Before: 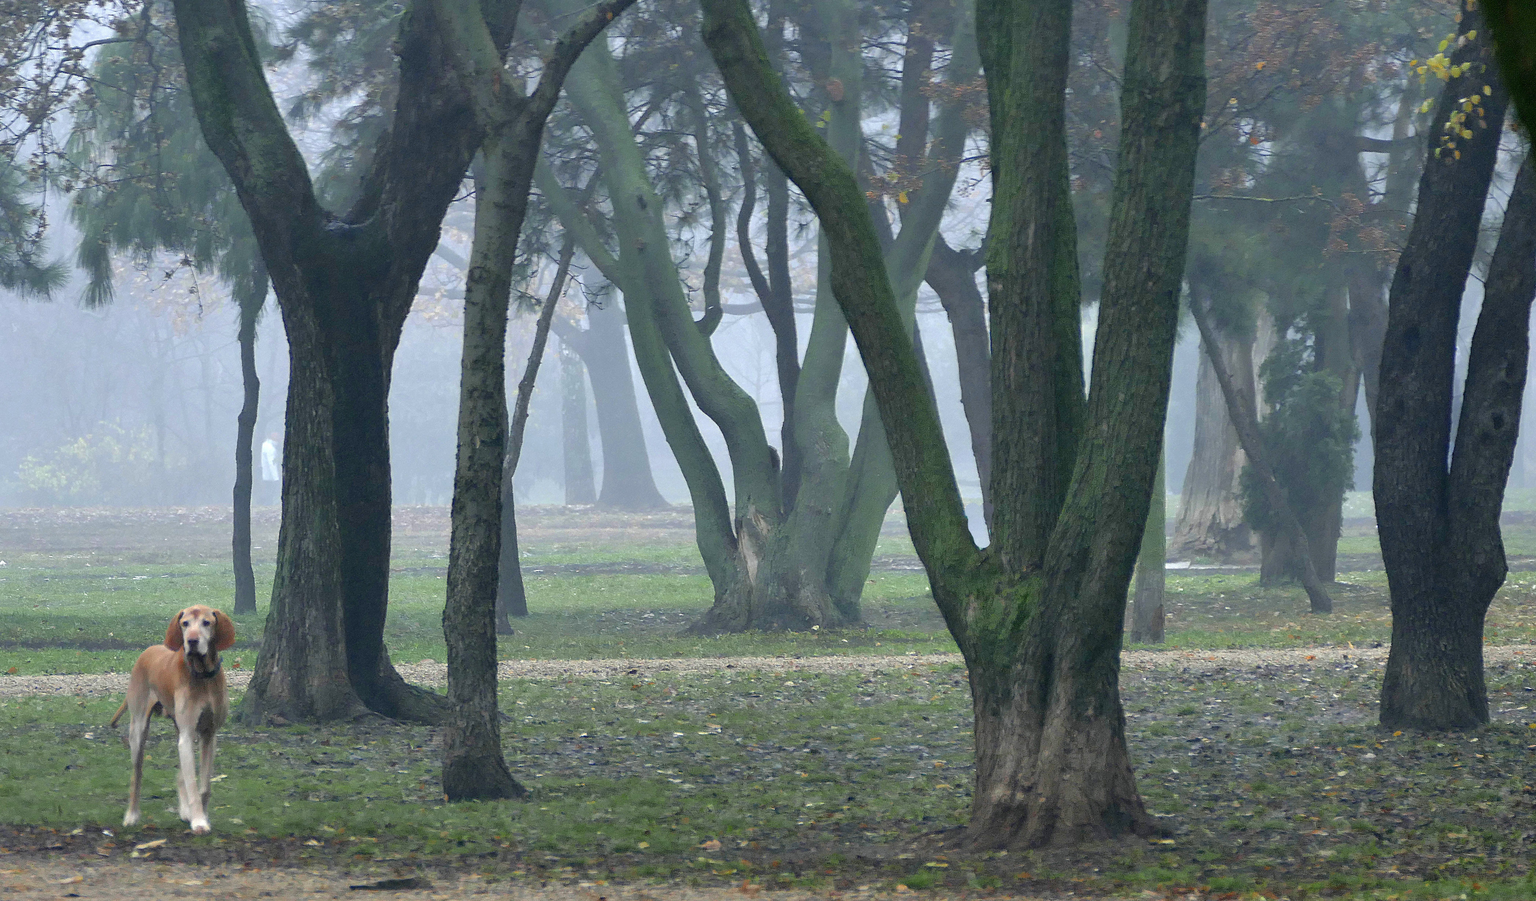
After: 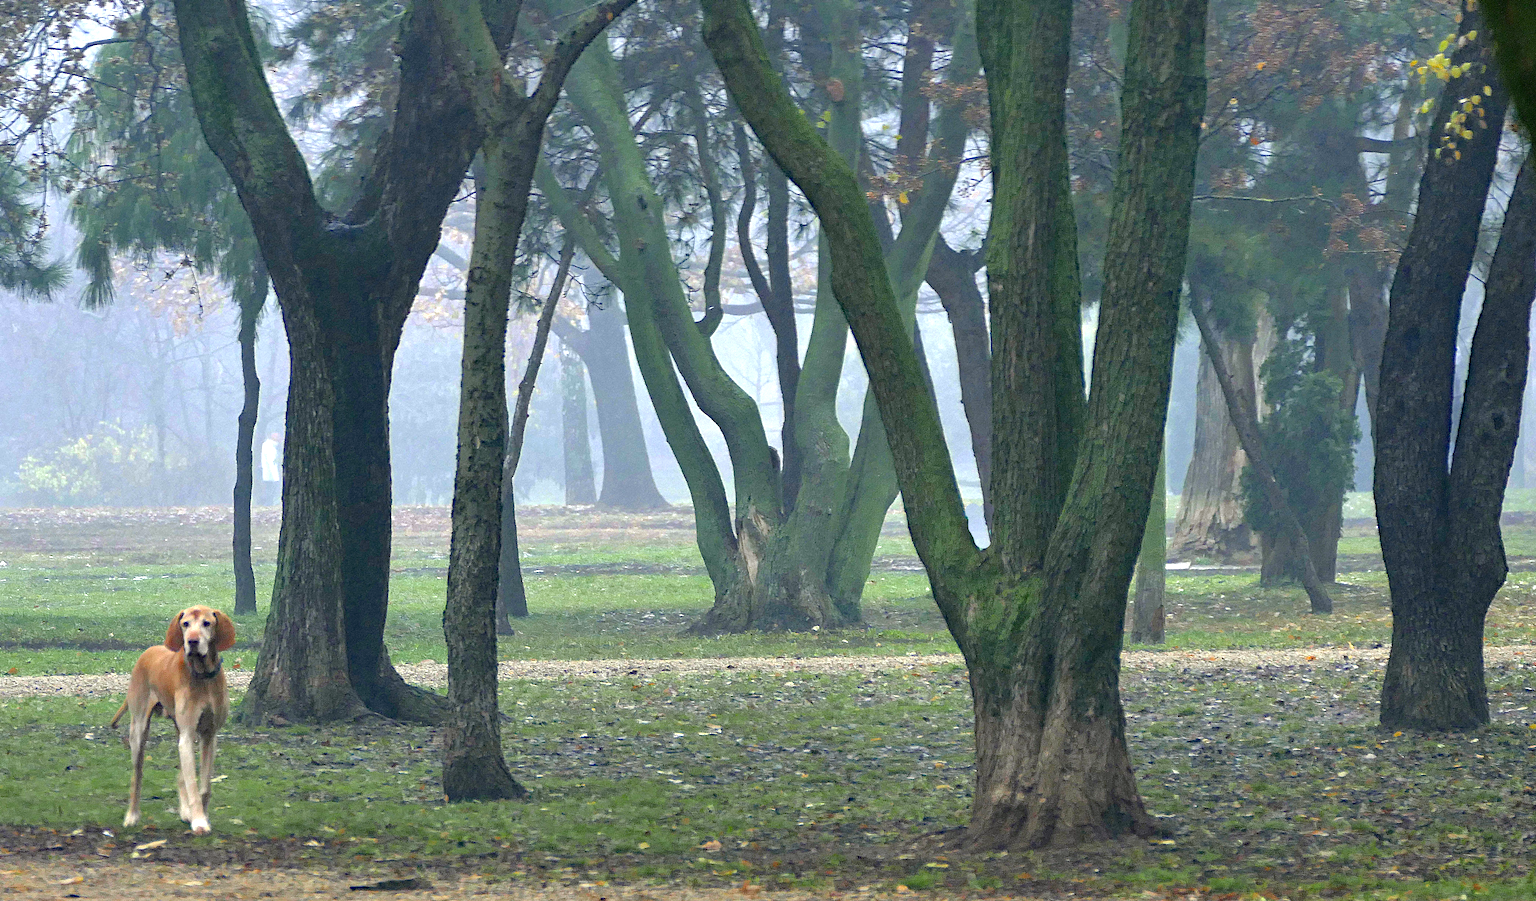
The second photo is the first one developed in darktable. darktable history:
exposure: exposure 0.646 EV, compensate highlight preservation false
haze removal: strength 0.529, distance 0.923, compatibility mode true, adaptive false
